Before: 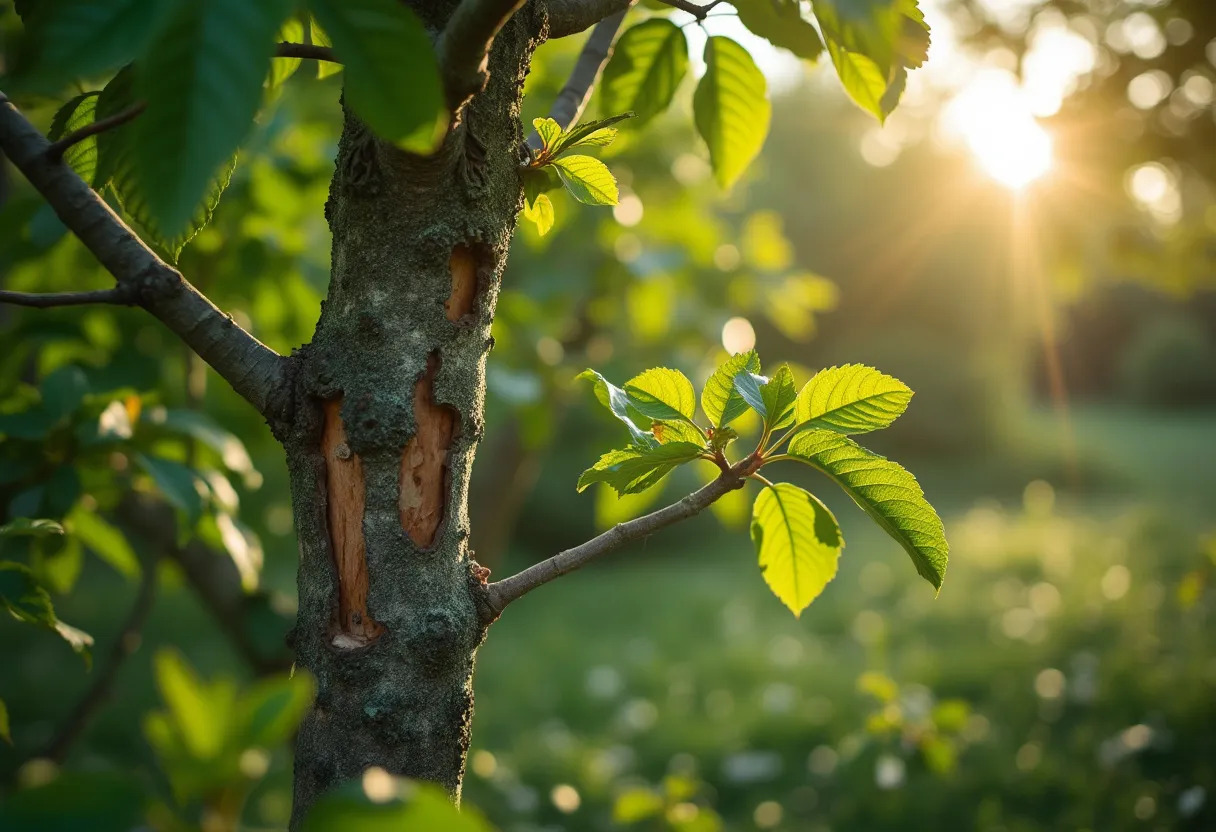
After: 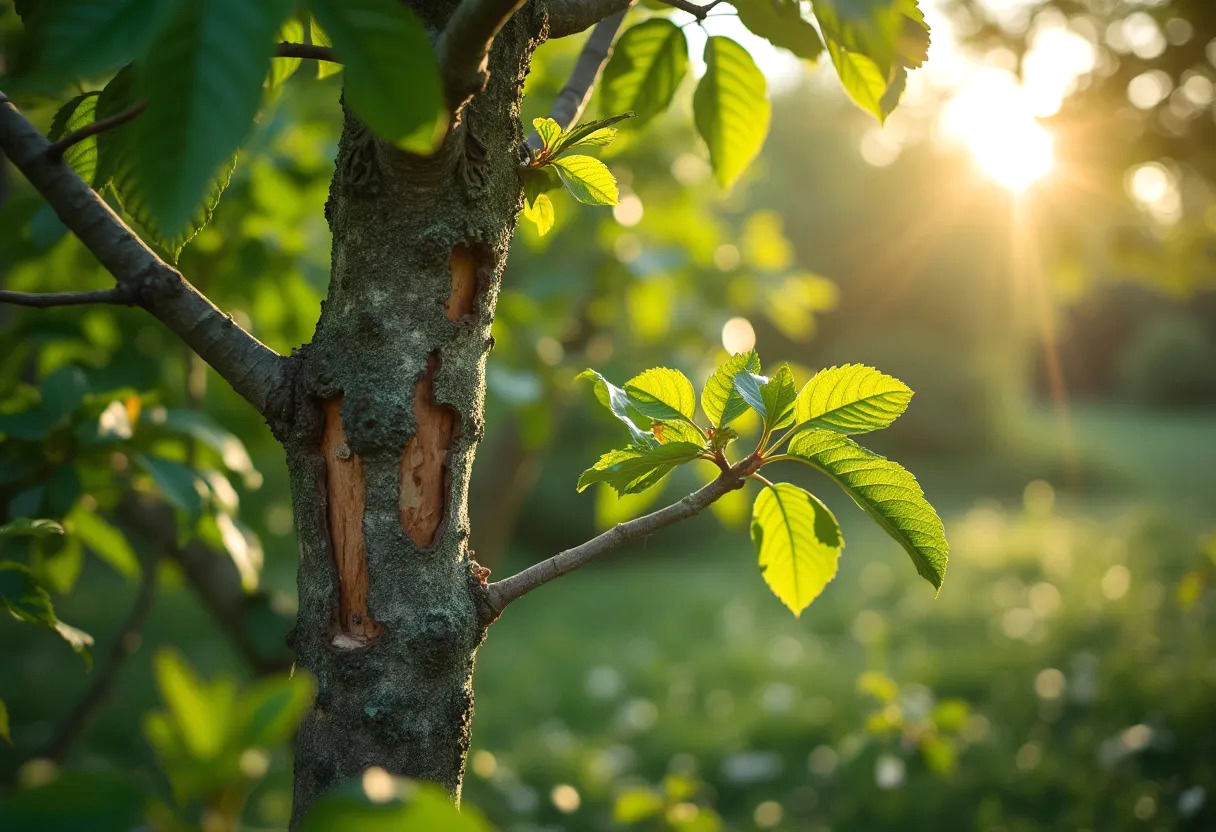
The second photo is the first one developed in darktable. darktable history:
exposure: exposure 0.169 EV, compensate highlight preservation false
